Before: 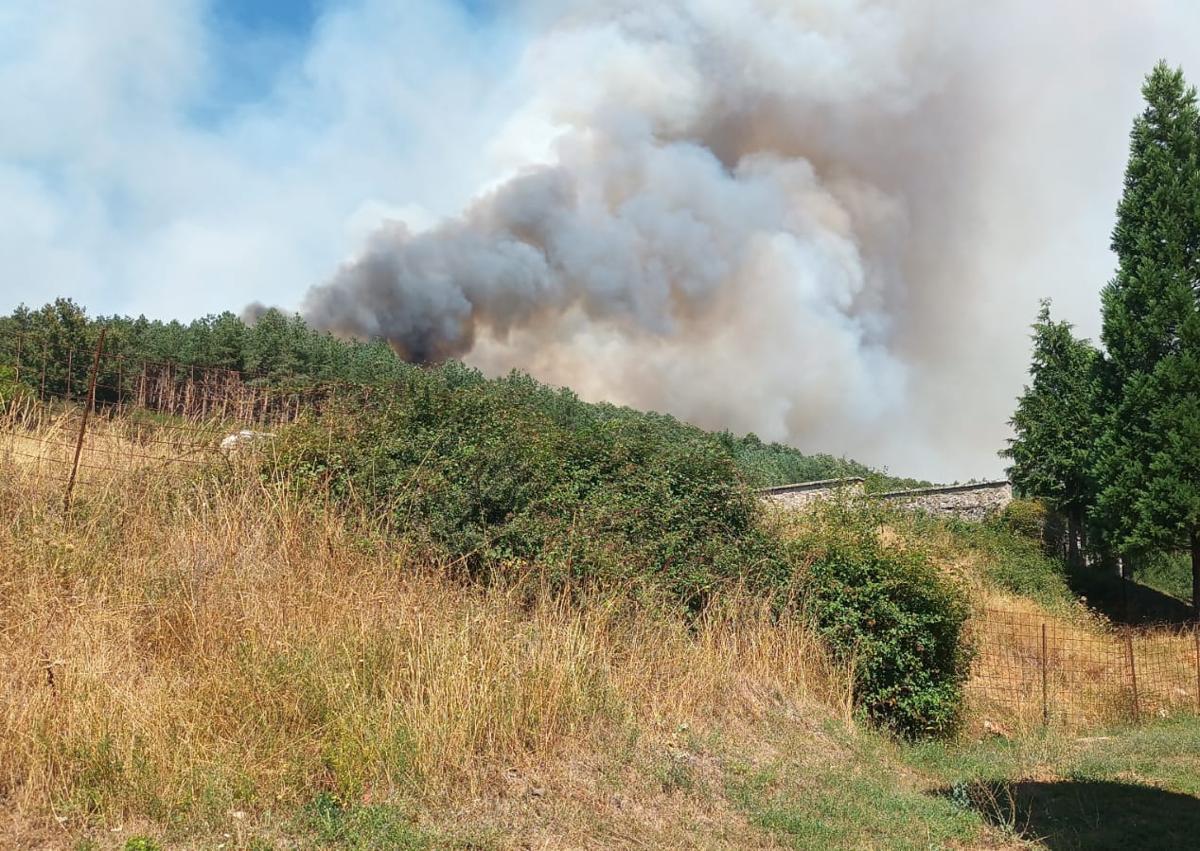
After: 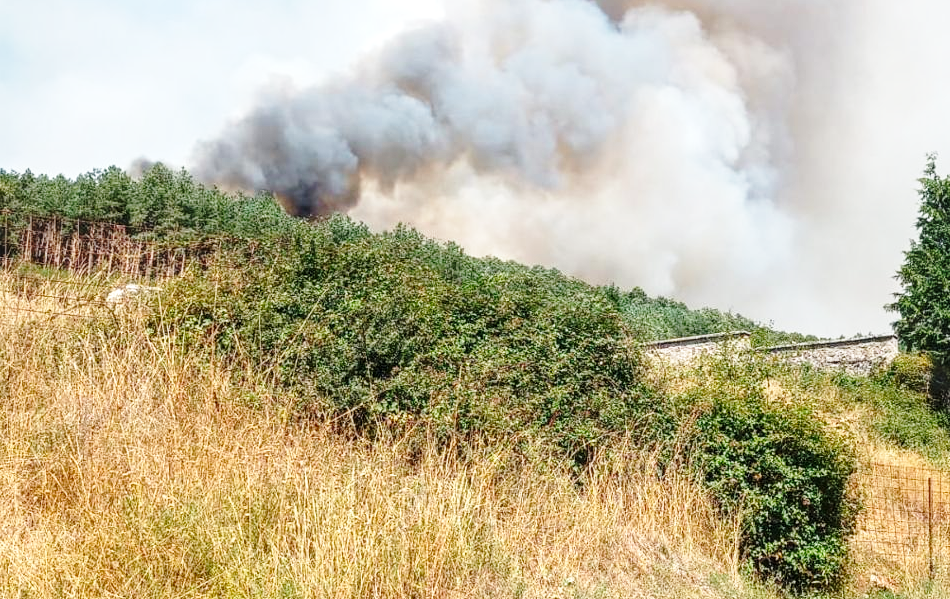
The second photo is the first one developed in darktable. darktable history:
local contrast: on, module defaults
crop: left 9.561%, top 17.208%, right 11.213%, bottom 12.329%
base curve: curves: ch0 [(0, 0) (0.028, 0.03) (0.121, 0.232) (0.46, 0.748) (0.859, 0.968) (1, 1)], preserve colors none
